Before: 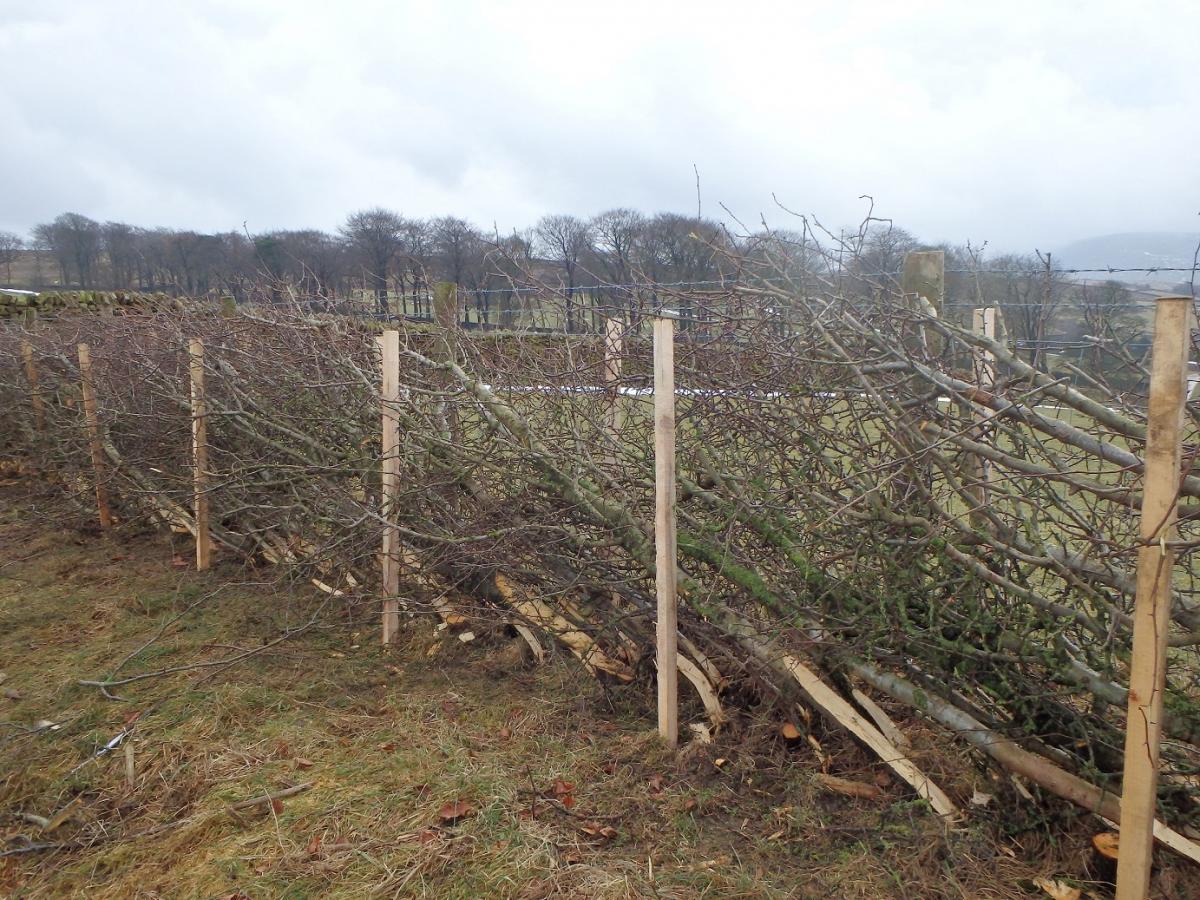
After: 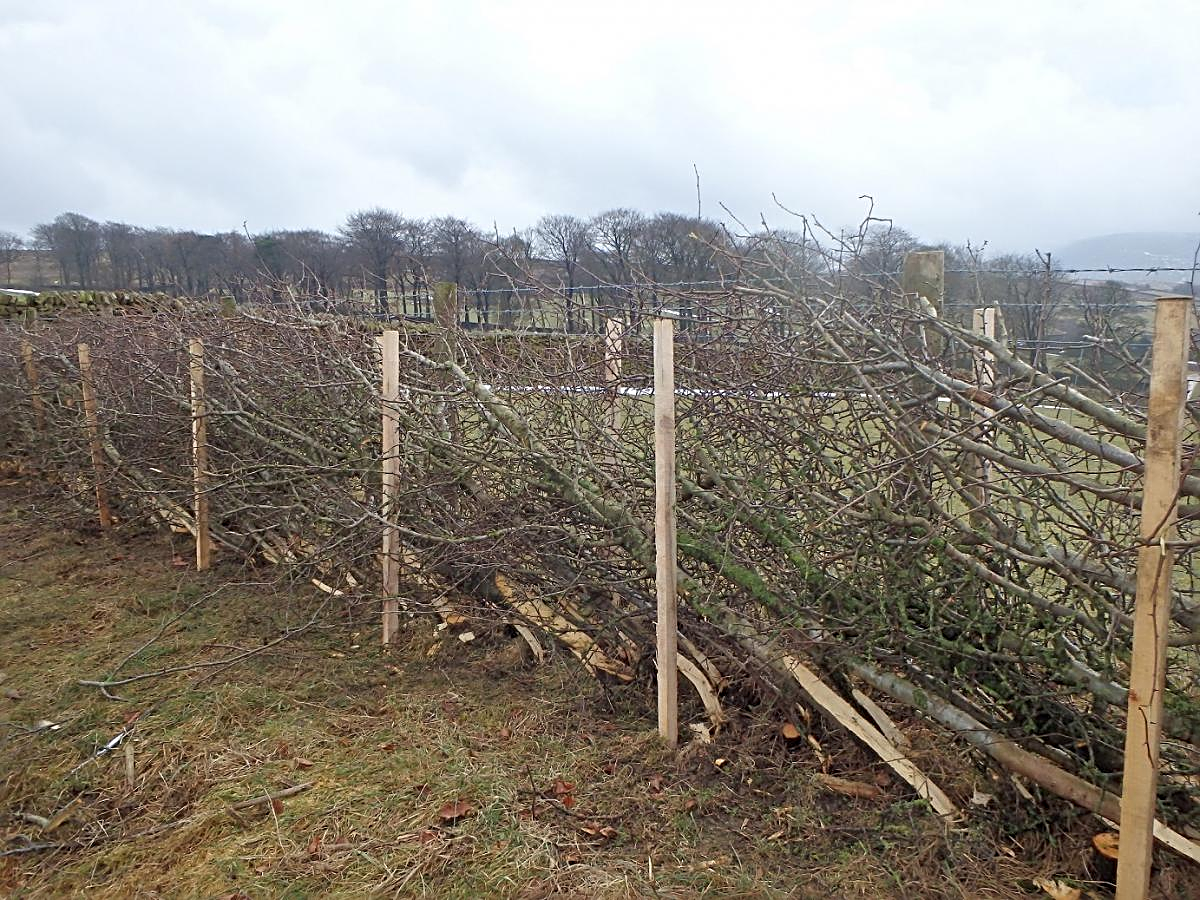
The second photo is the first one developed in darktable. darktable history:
sharpen: radius 2.535, amount 0.626
